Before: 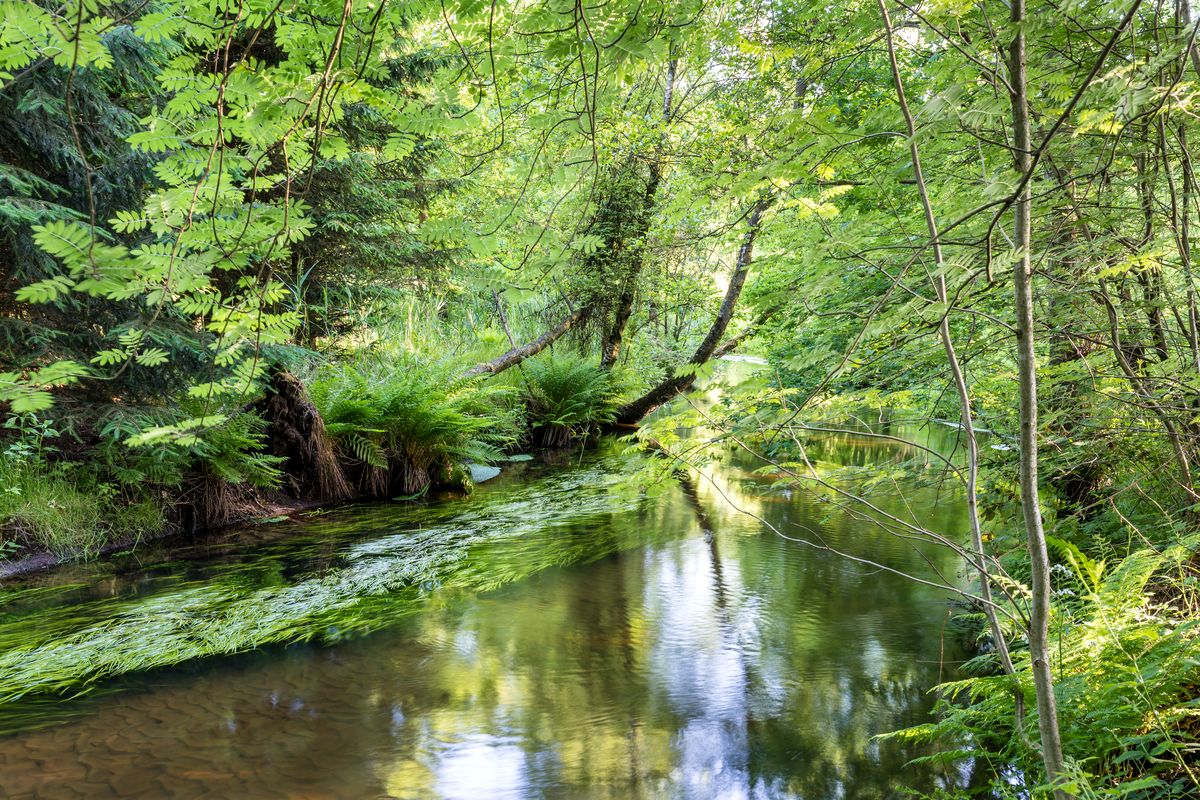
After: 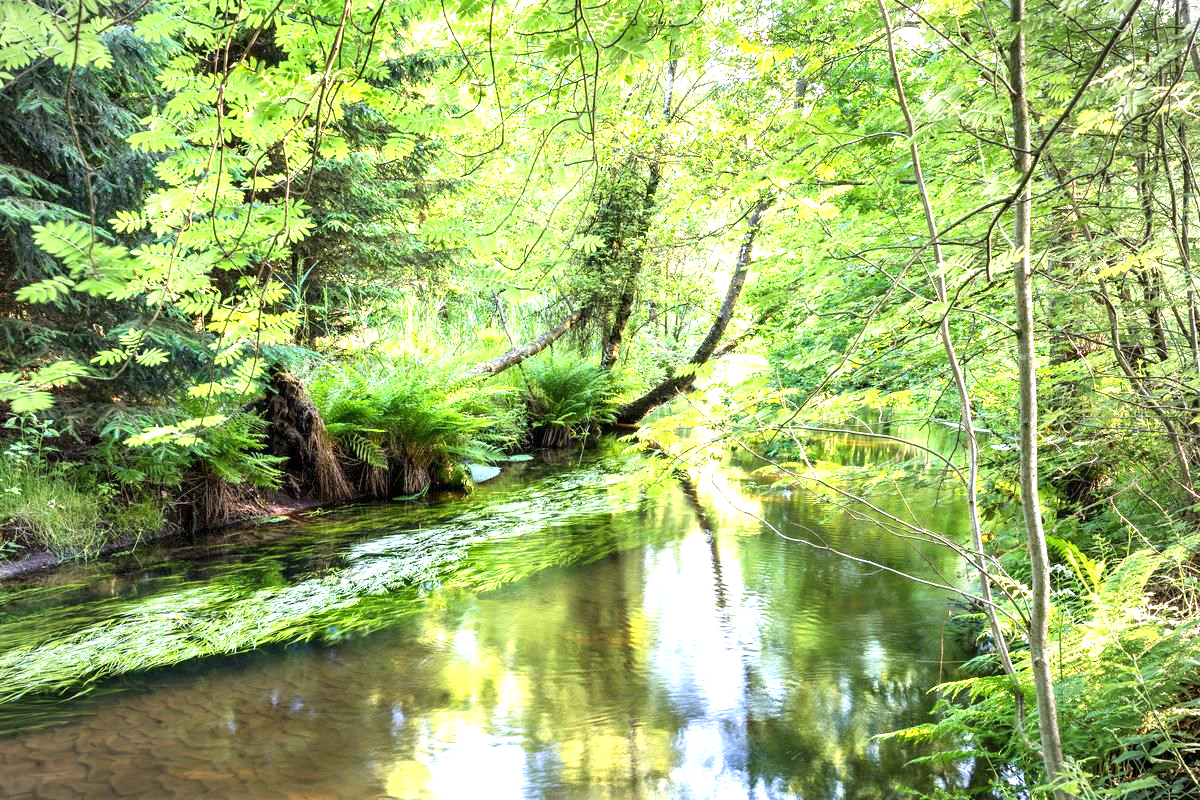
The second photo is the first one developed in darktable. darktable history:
exposure: black level correction 0, exposure 1.2 EV, compensate exposure bias true, compensate highlight preservation false
vignetting: fall-off radius 60.92%
